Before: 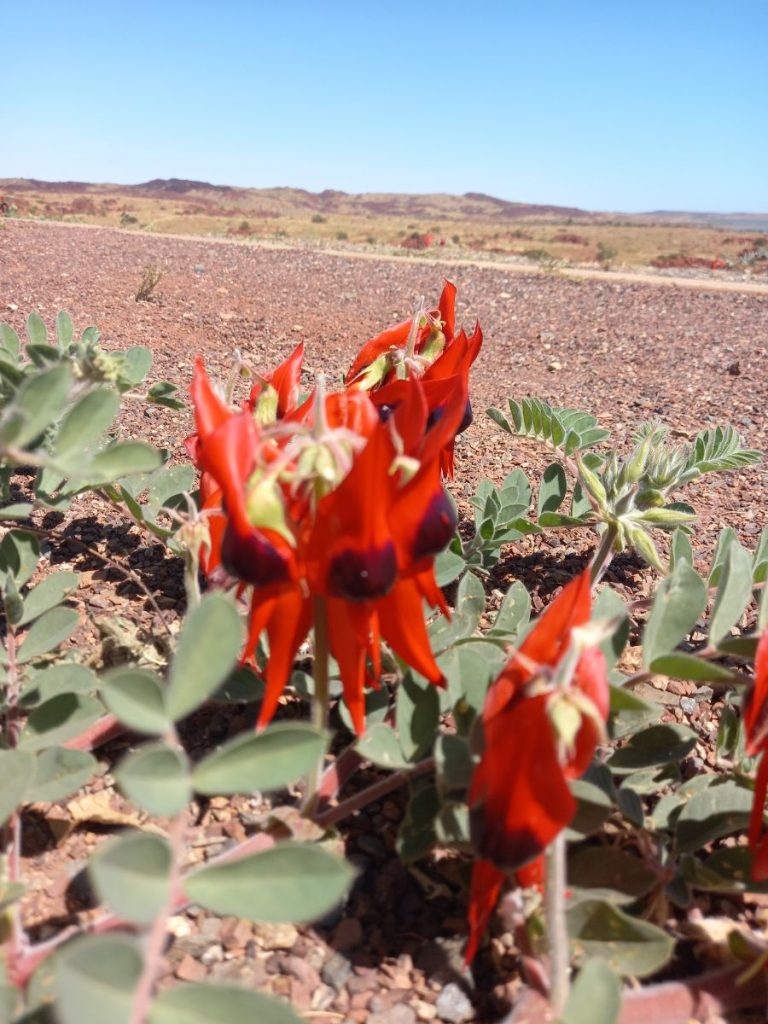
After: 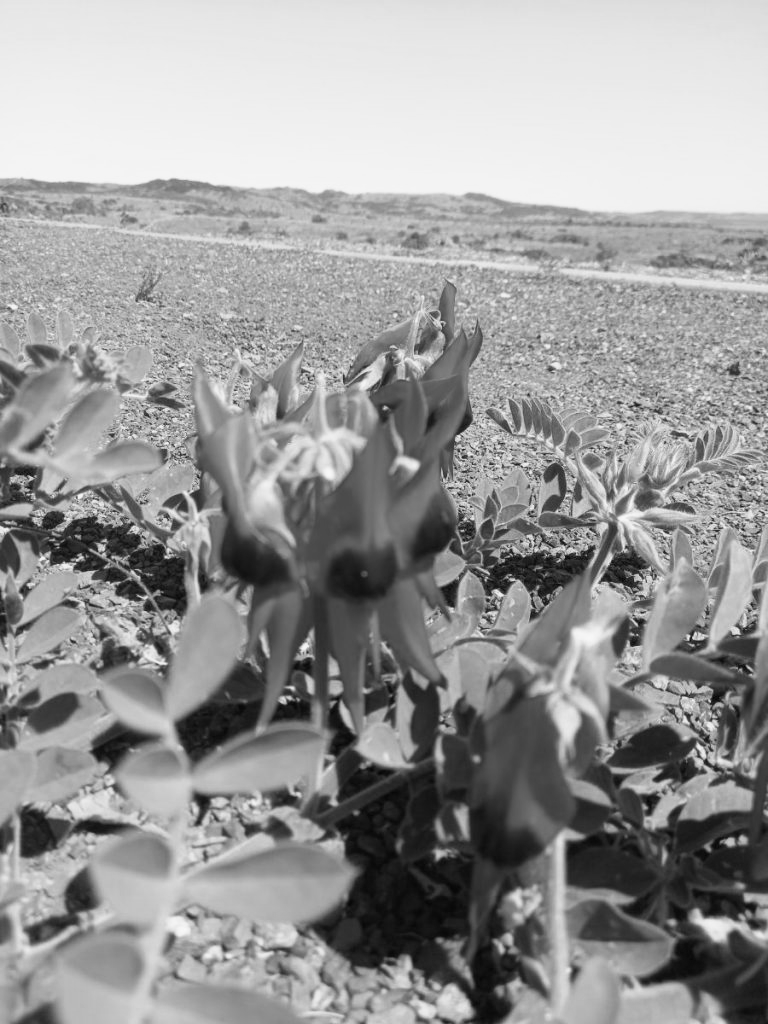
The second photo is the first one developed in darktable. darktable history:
contrast brightness saturation: contrast 0.01, saturation -0.05
color calibration: output gray [0.246, 0.254, 0.501, 0], gray › normalize channels true, illuminant same as pipeline (D50), adaptation XYZ, x 0.346, y 0.359, gamut compression 0
base curve: curves: ch0 [(0, 0) (0.666, 0.806) (1, 1)]
